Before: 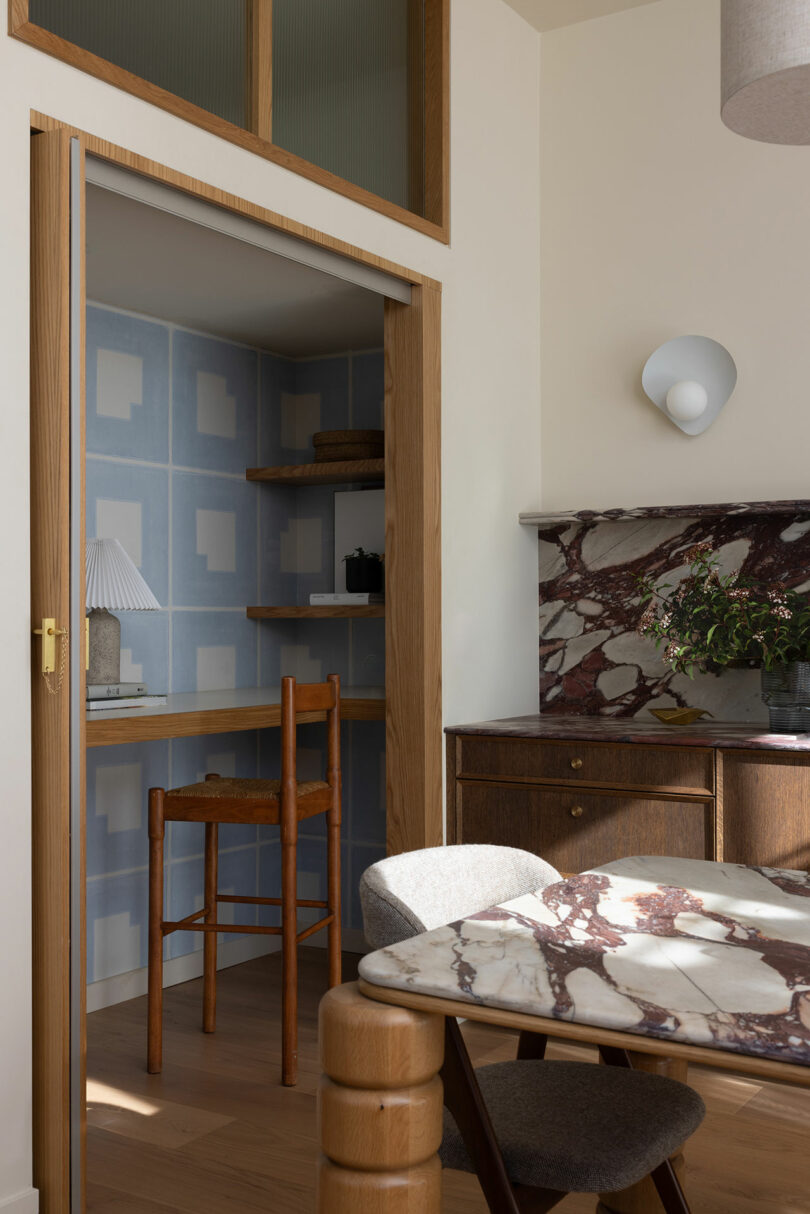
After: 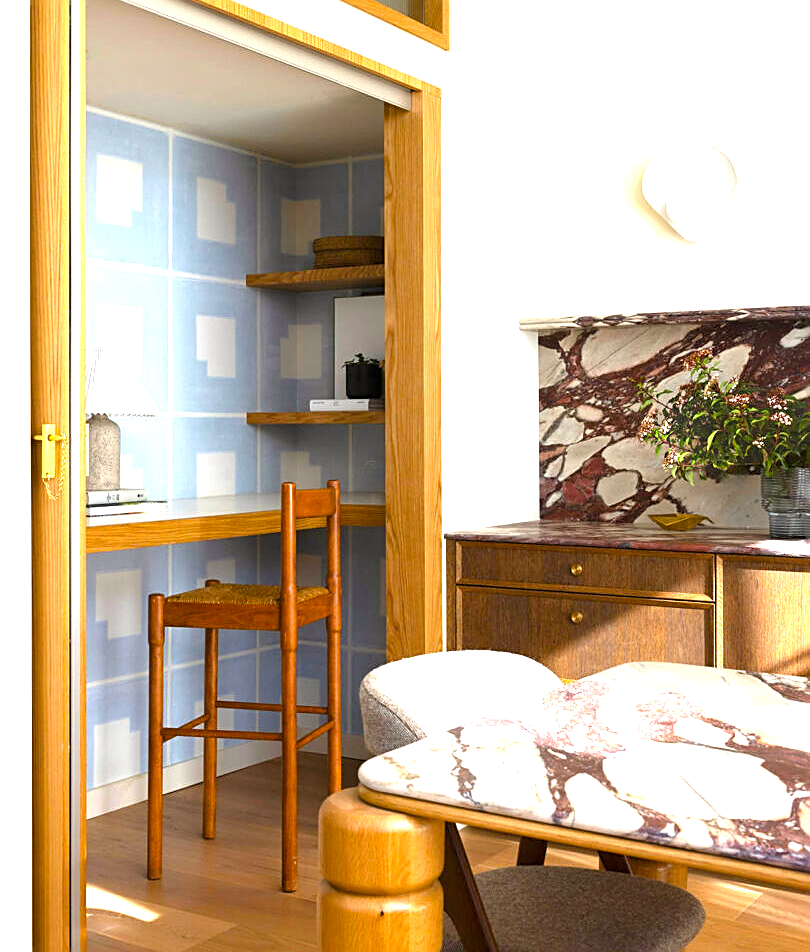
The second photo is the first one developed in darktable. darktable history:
sharpen: on, module defaults
color balance rgb: power › chroma 0.271%, power › hue 61.67°, highlights gain › luminance 14.949%, perceptual saturation grading › global saturation 37.214%, perceptual brilliance grading › global brilliance 10.487%, perceptual brilliance grading › shadows 14.747%
crop and rotate: top 15.999%, bottom 5.537%
exposure: black level correction 0, exposure 1.482 EV, compensate highlight preservation false
